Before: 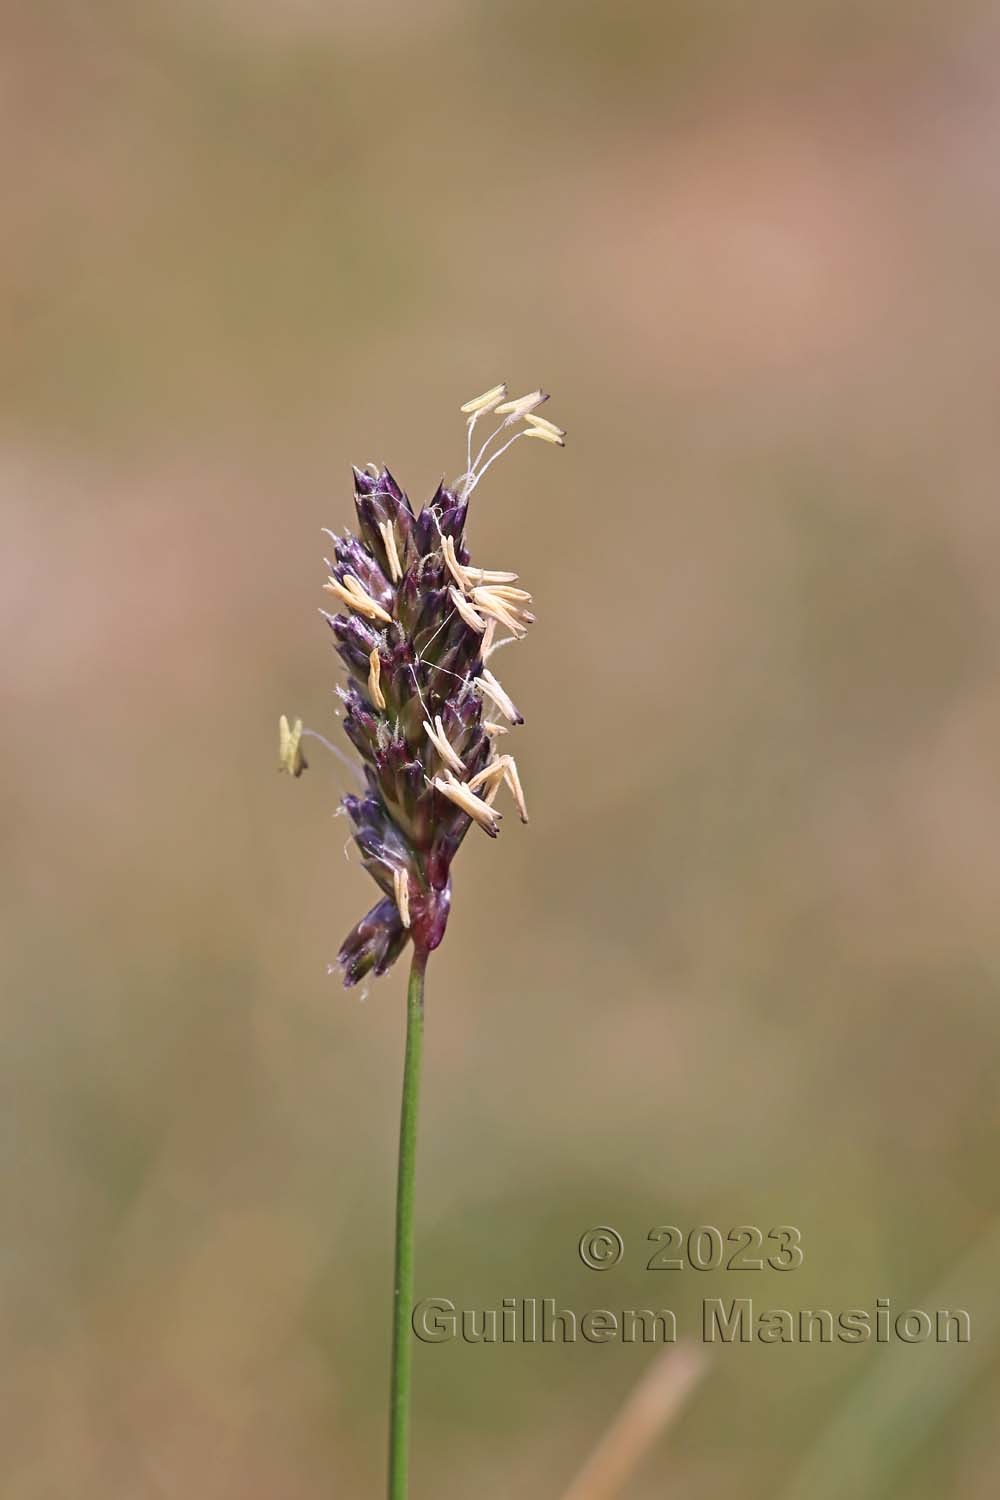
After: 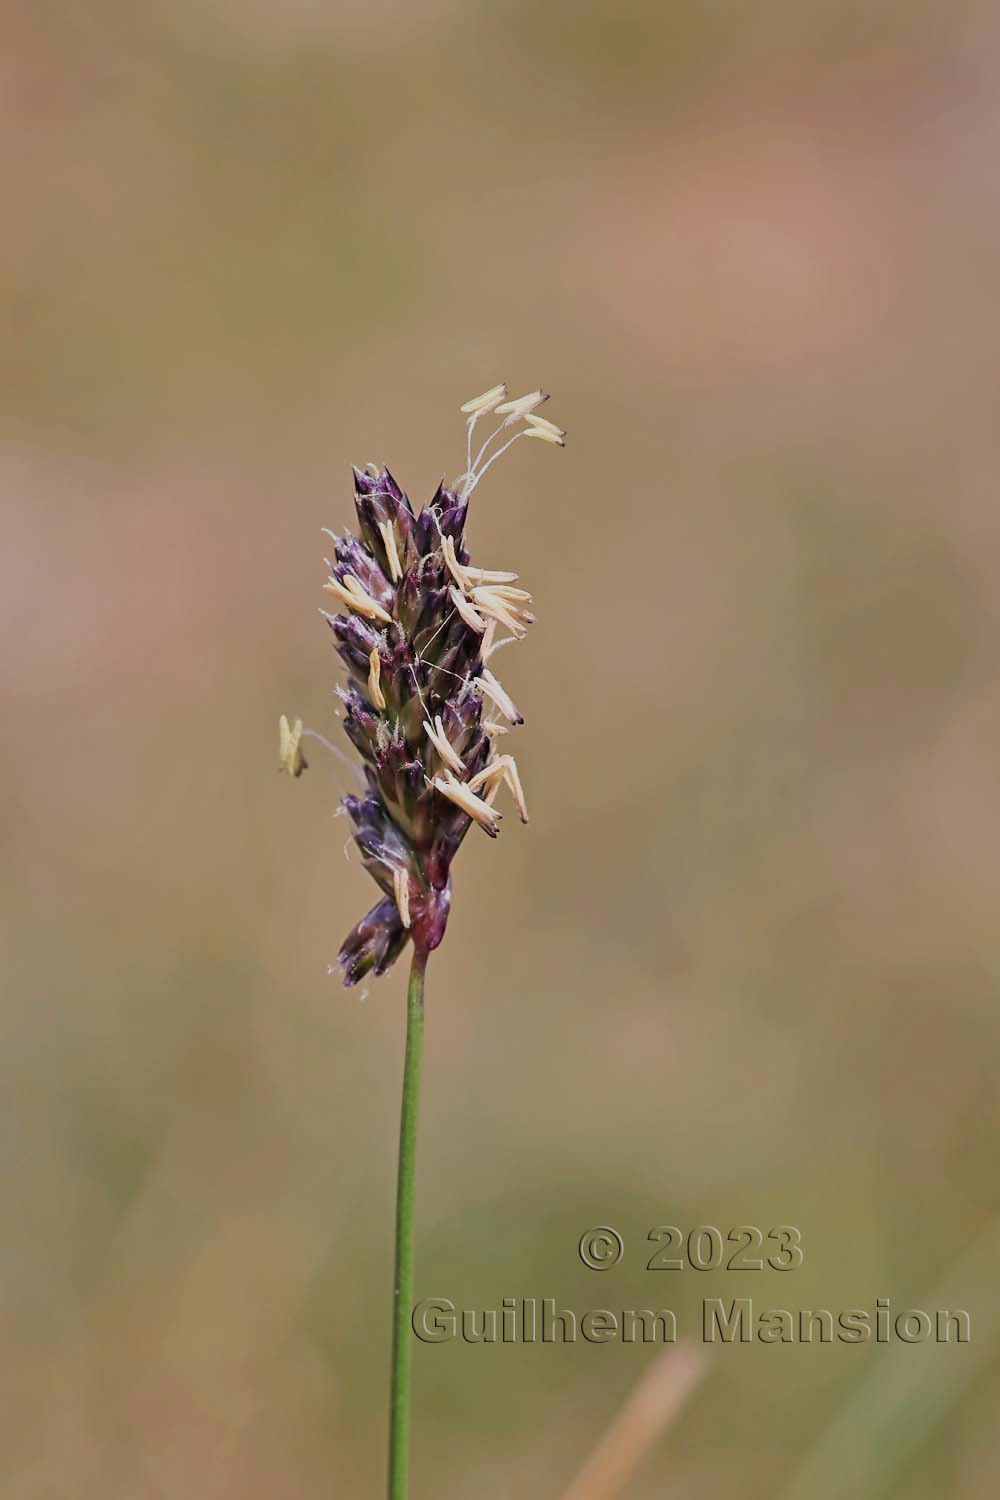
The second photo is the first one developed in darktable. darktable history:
filmic rgb: black relative exposure -7.65 EV, white relative exposure 4.56 EV, hardness 3.61, add noise in highlights 0.002, color science v3 (2019), use custom middle-gray values true, contrast in highlights soft
color zones: curves: ch1 [(0, 0.523) (0.143, 0.545) (0.286, 0.52) (0.429, 0.506) (0.571, 0.503) (0.714, 0.503) (0.857, 0.508) (1, 0.523)]
shadows and highlights: radius 118.83, shadows 41.74, highlights -62.11, soften with gaussian
